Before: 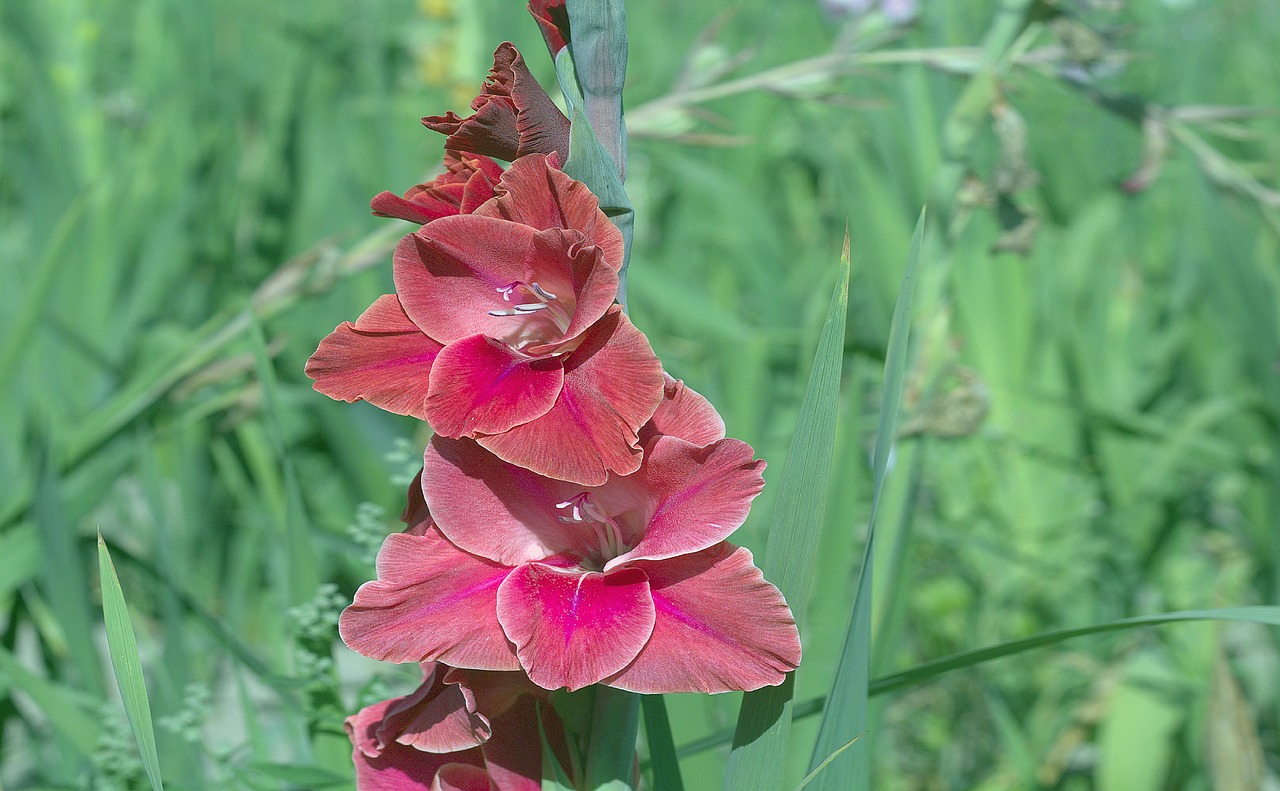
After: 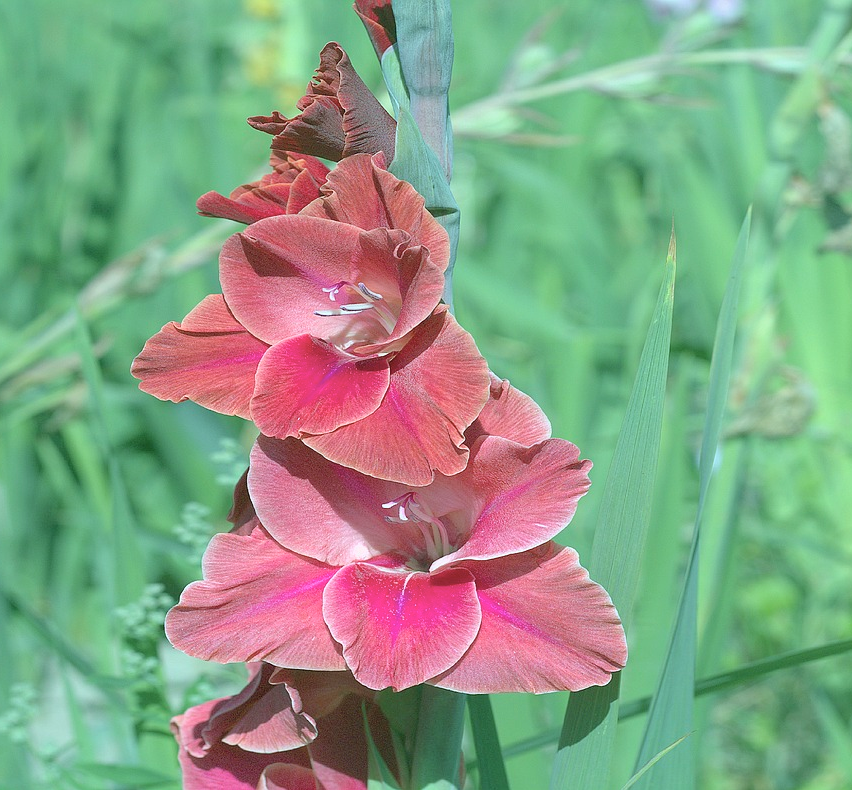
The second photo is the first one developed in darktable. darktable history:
crop and rotate: left 13.606%, right 19.77%
color calibration: illuminant as shot in camera, x 0.359, y 0.361, temperature 4569.43 K
tone curve: curves: ch0 [(0, 0) (0.003, 0.022) (0.011, 0.025) (0.025, 0.032) (0.044, 0.055) (0.069, 0.089) (0.1, 0.133) (0.136, 0.18) (0.177, 0.231) (0.224, 0.291) (0.277, 0.35) (0.335, 0.42) (0.399, 0.496) (0.468, 0.561) (0.543, 0.632) (0.623, 0.706) (0.709, 0.783) (0.801, 0.865) (0.898, 0.947) (1, 1)], color space Lab, independent channels, preserve colors none
